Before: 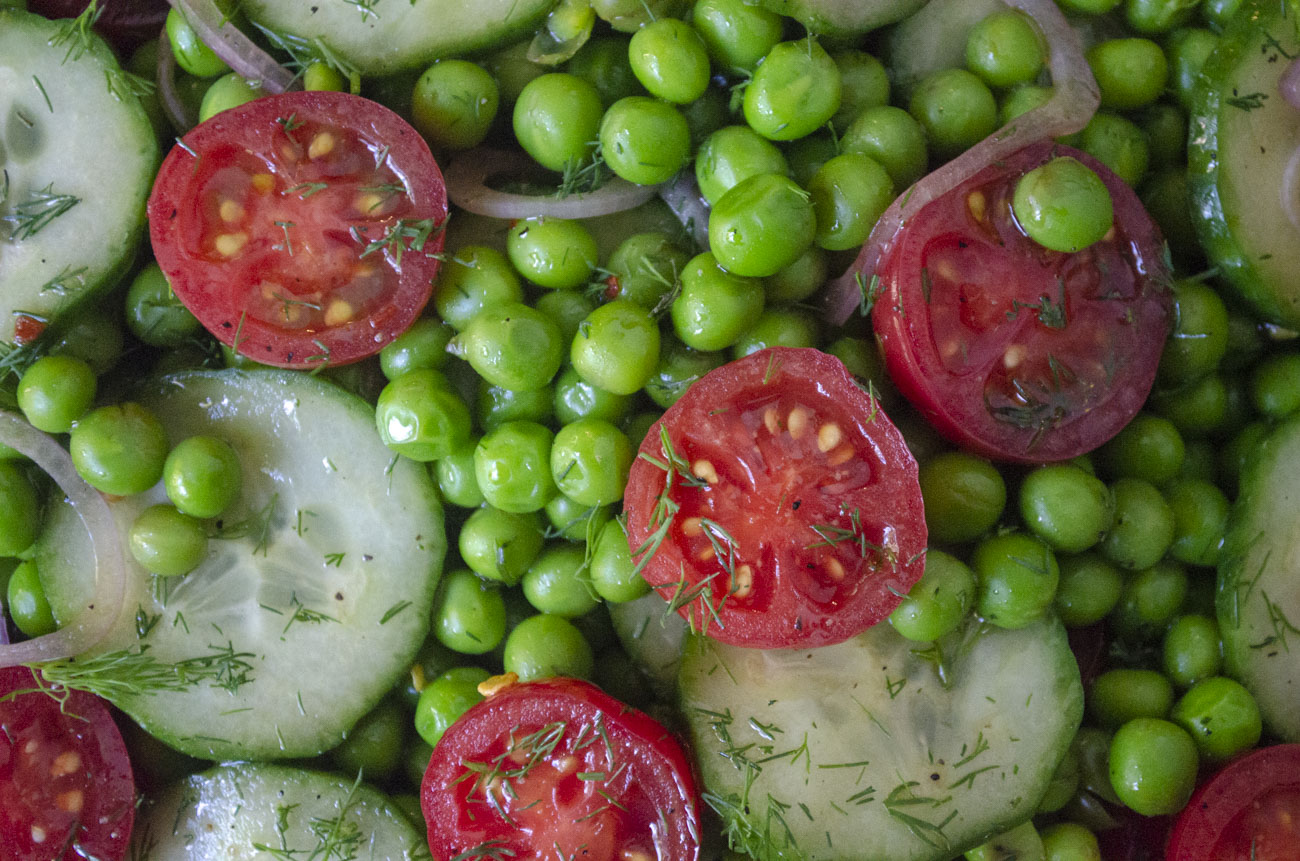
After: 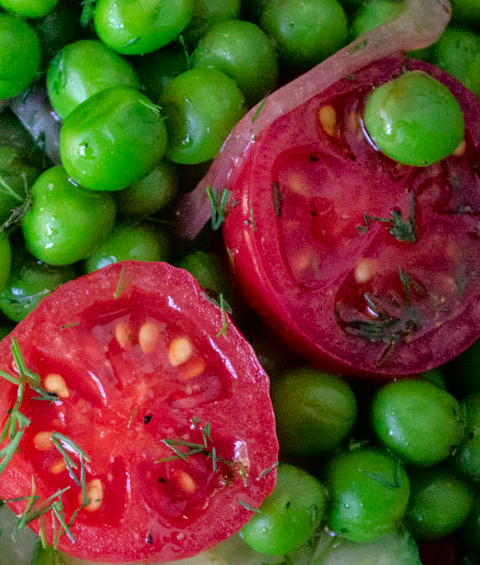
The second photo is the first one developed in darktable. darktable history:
crop and rotate: left 49.936%, top 10.094%, right 13.136%, bottom 24.256%
exposure: compensate exposure bias true, compensate highlight preservation false
tone curve: curves: ch0 [(0, 0) (0.126, 0.061) (0.362, 0.382) (0.498, 0.498) (0.706, 0.712) (1, 1)]; ch1 [(0, 0) (0.5, 0.497) (0.55, 0.578) (1, 1)]; ch2 [(0, 0) (0.44, 0.424) (0.489, 0.486) (0.537, 0.538) (1, 1)], color space Lab, independent channels, preserve colors none
